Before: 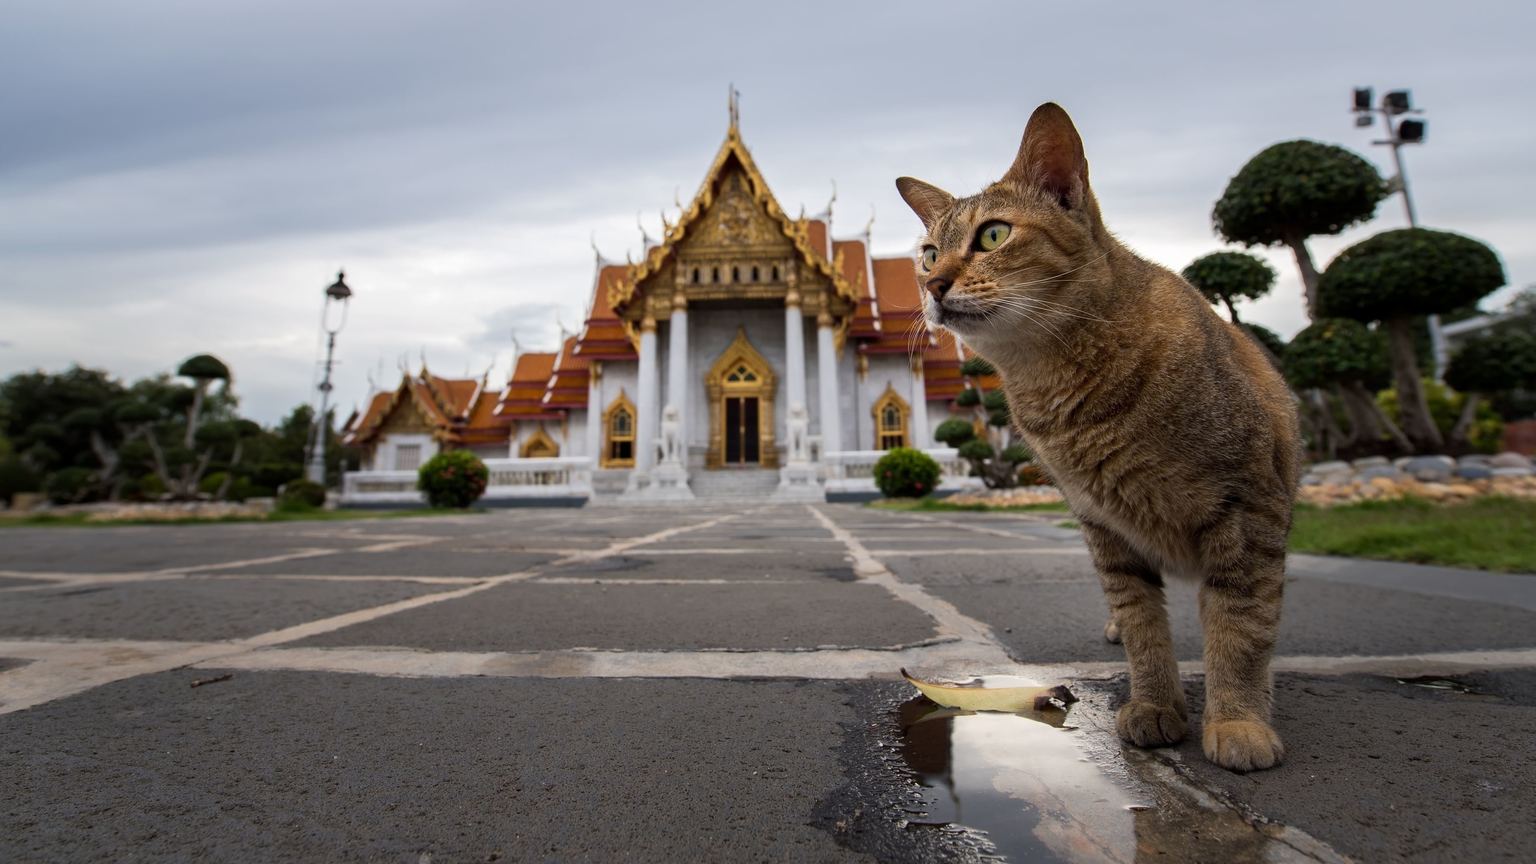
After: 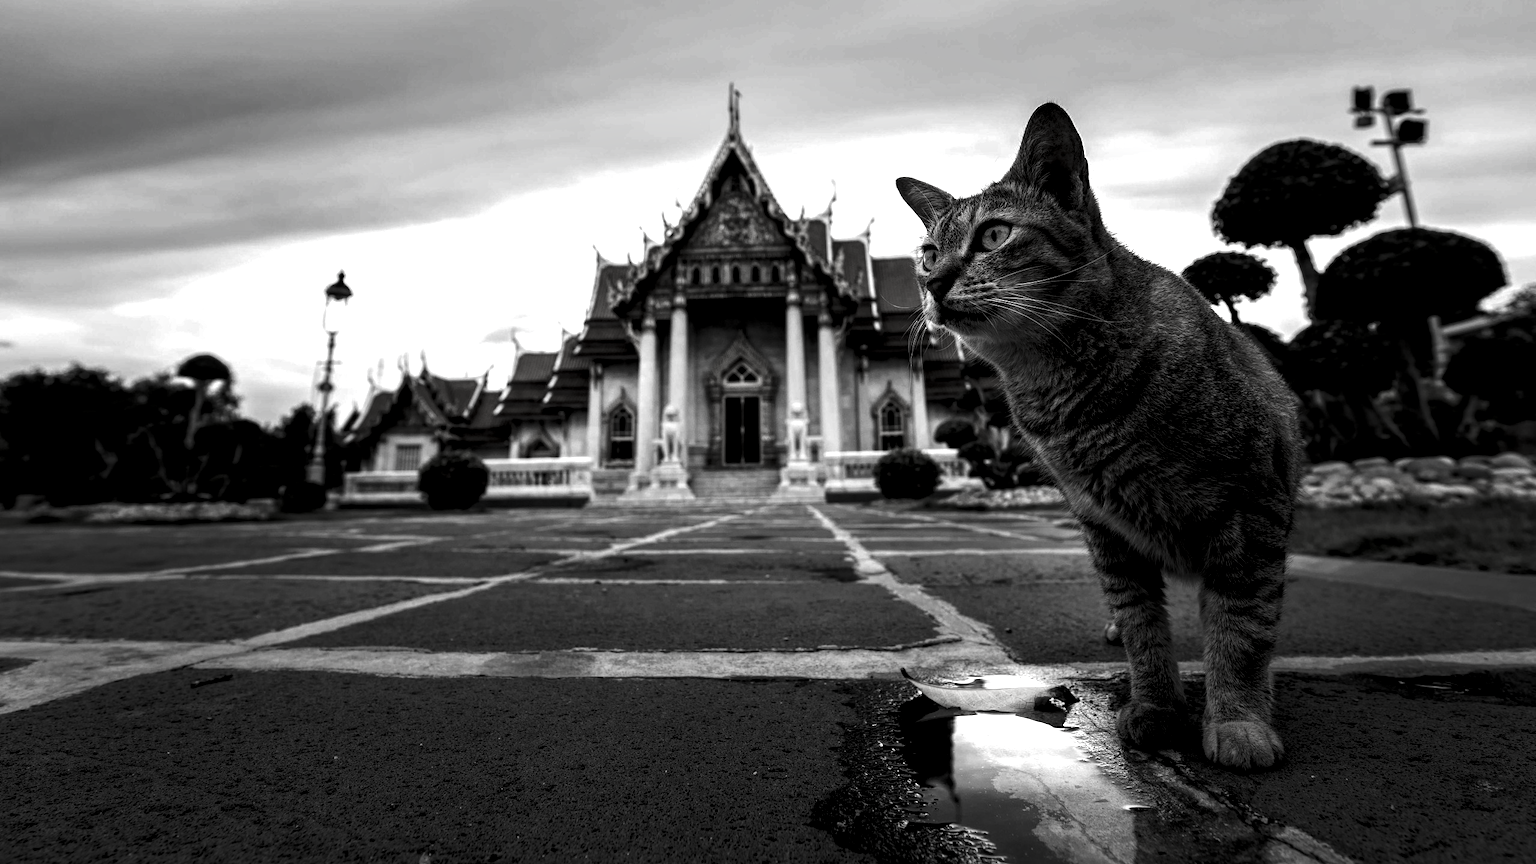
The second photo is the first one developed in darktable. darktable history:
local contrast: highlights 107%, shadows 99%, detail 200%, midtone range 0.2
exposure: black level correction 0, exposure 0.588 EV, compensate highlight preservation false
contrast brightness saturation: contrast -0.036, brightness -0.581, saturation -0.981
